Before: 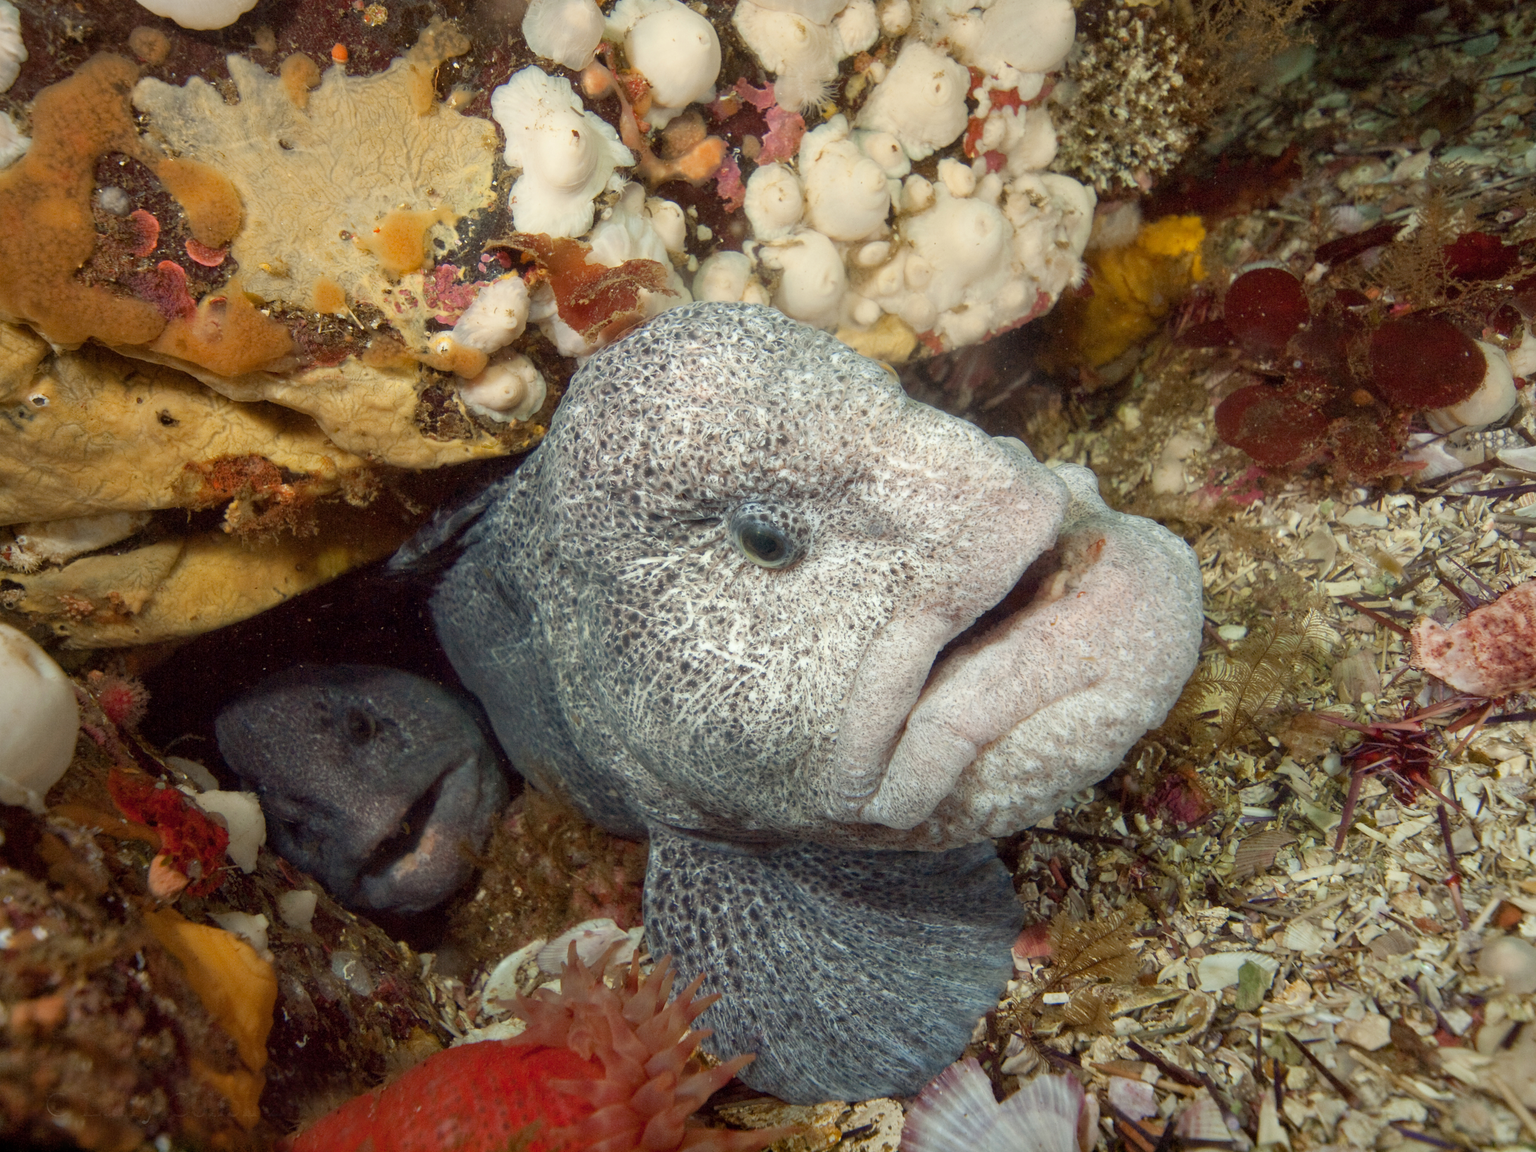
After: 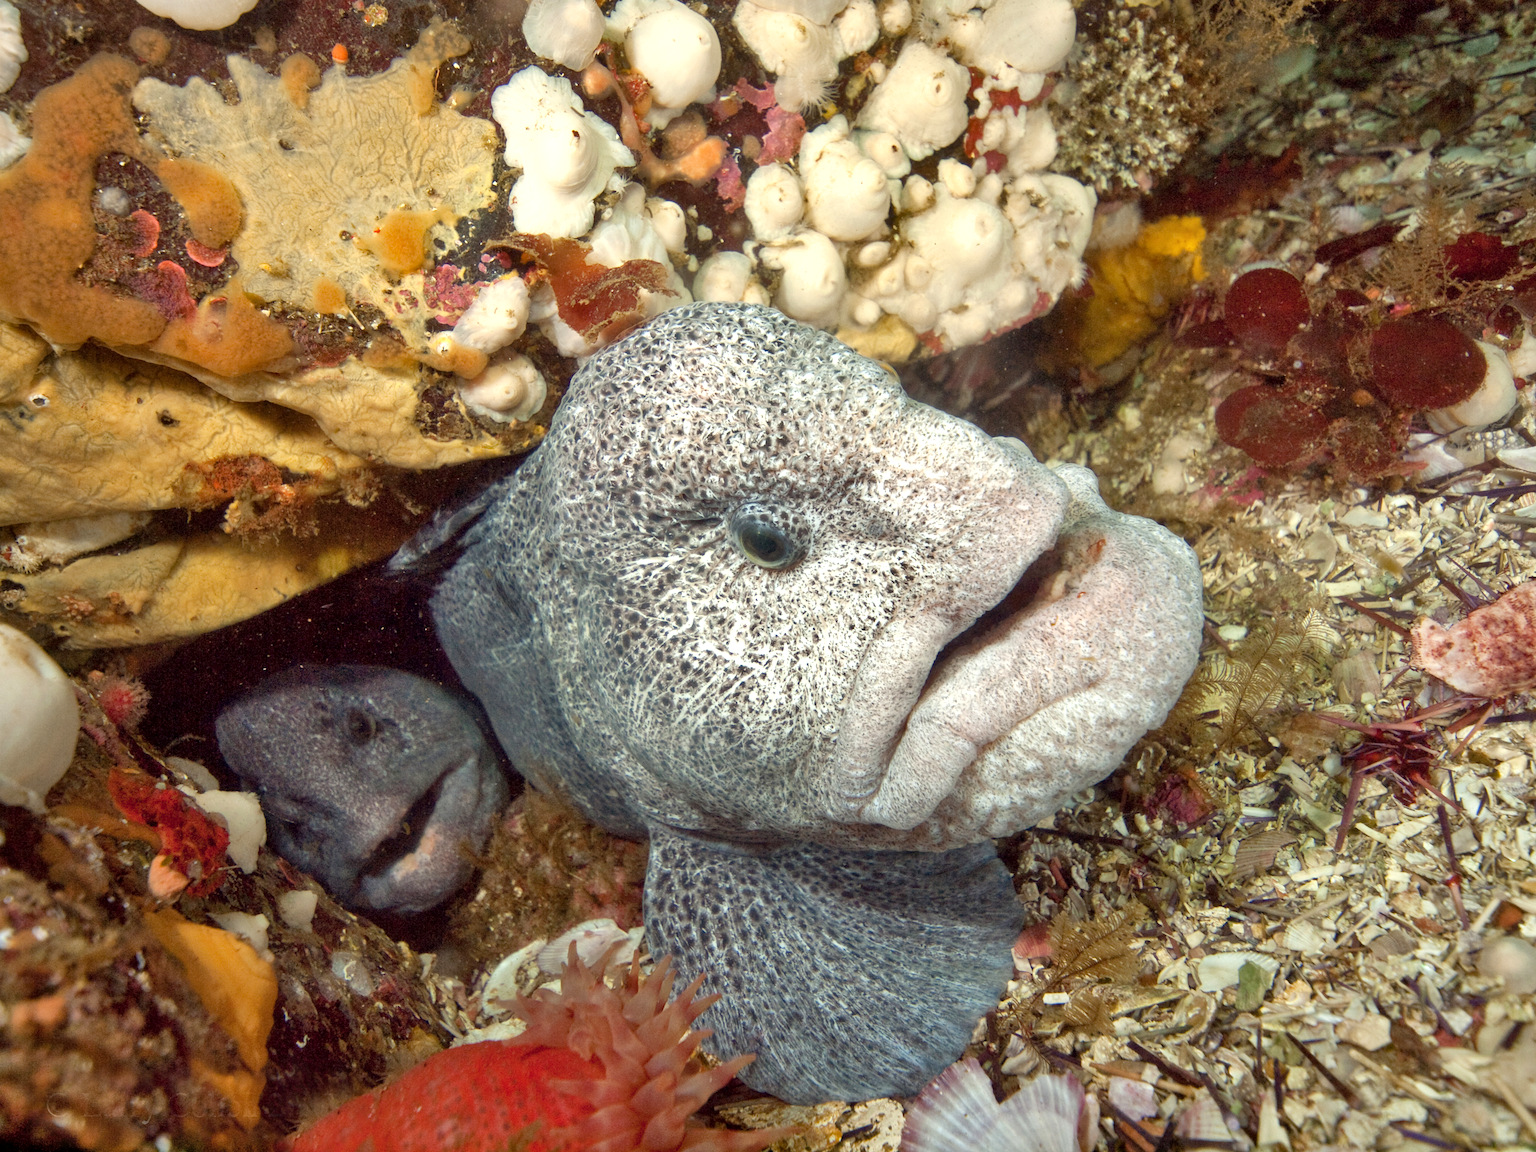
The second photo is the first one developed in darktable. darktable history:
shadows and highlights: soften with gaussian
exposure: black level correction 0.001, exposure 0.5 EV, compensate exposure bias true, compensate highlight preservation false
